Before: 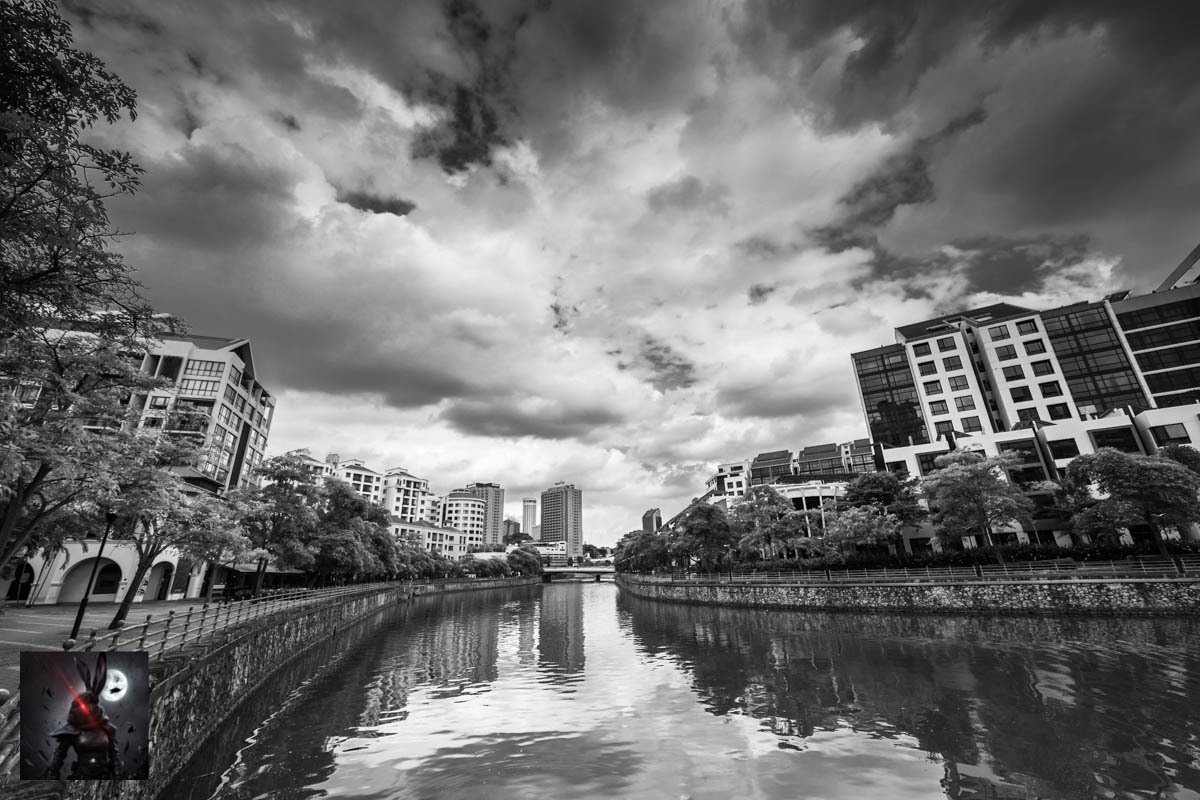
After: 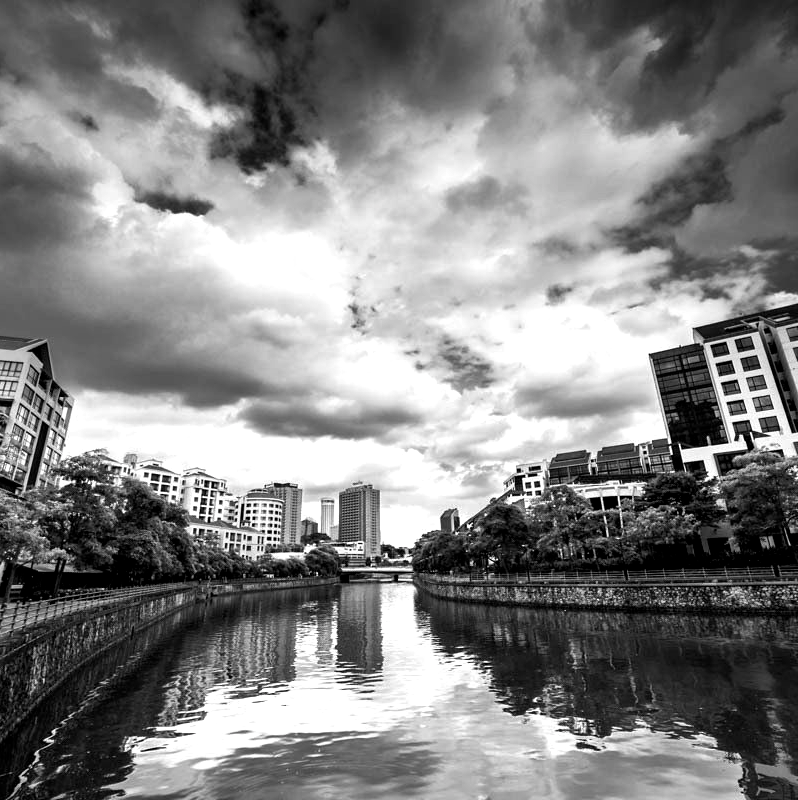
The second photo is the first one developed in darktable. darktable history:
color balance: lift [0.991, 1, 1, 1], gamma [0.996, 1, 1, 1], input saturation 98.52%, contrast 20.34%, output saturation 103.72%
crop: left 16.899%, right 16.556%
